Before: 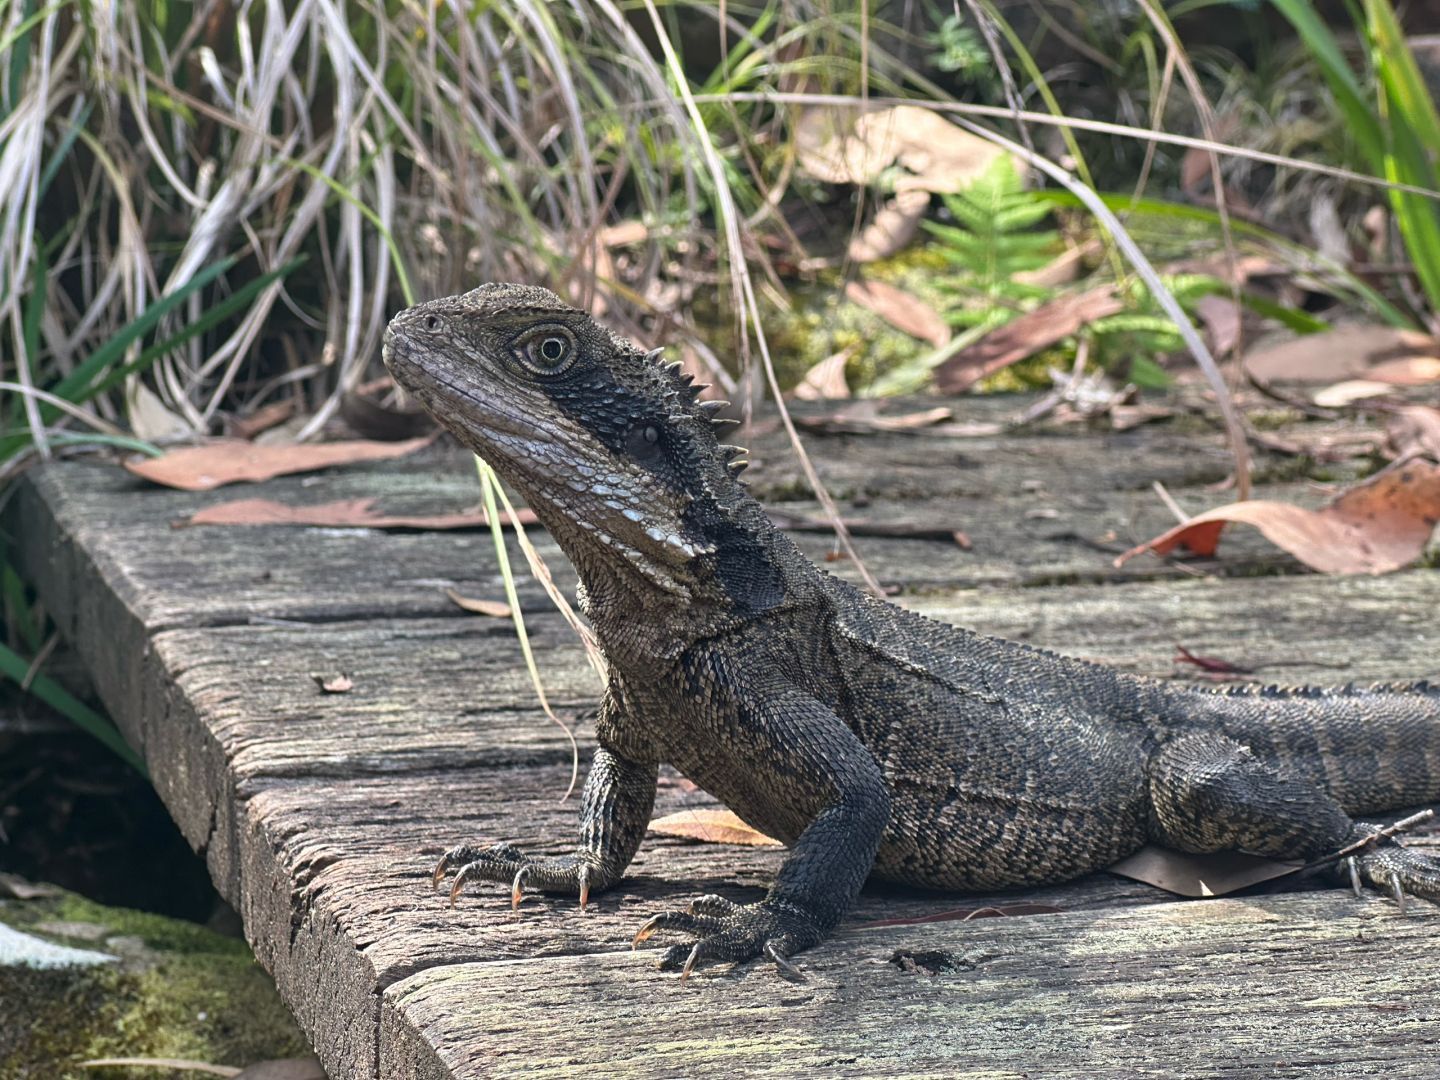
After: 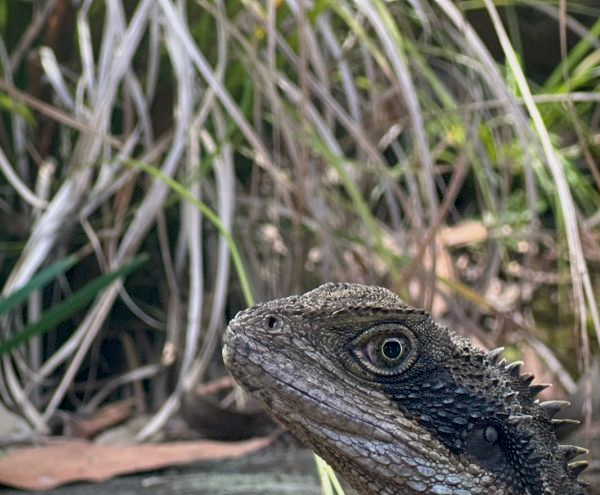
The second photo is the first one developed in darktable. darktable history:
crop and rotate: left 11.116%, top 0.059%, right 47.155%, bottom 54.058%
vignetting: fall-off start 91.22%, brightness -0.648, saturation -0.005
exposure: black level correction 0.007, exposure 0.159 EV, compensate exposure bias true, compensate highlight preservation false
shadows and highlights: radius 121.9, shadows 21.6, white point adjustment -9.68, highlights -14.62, soften with gaussian
